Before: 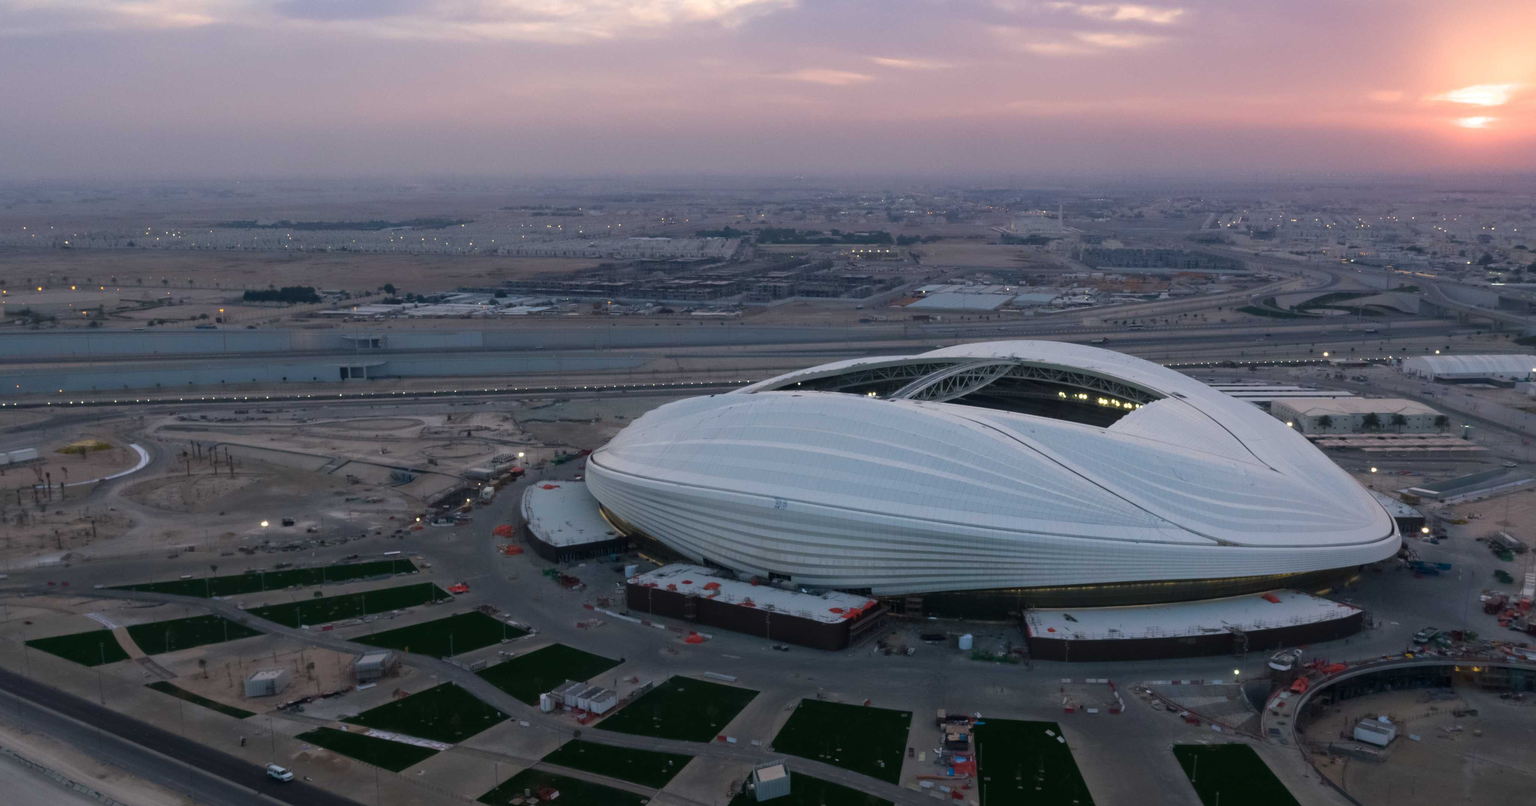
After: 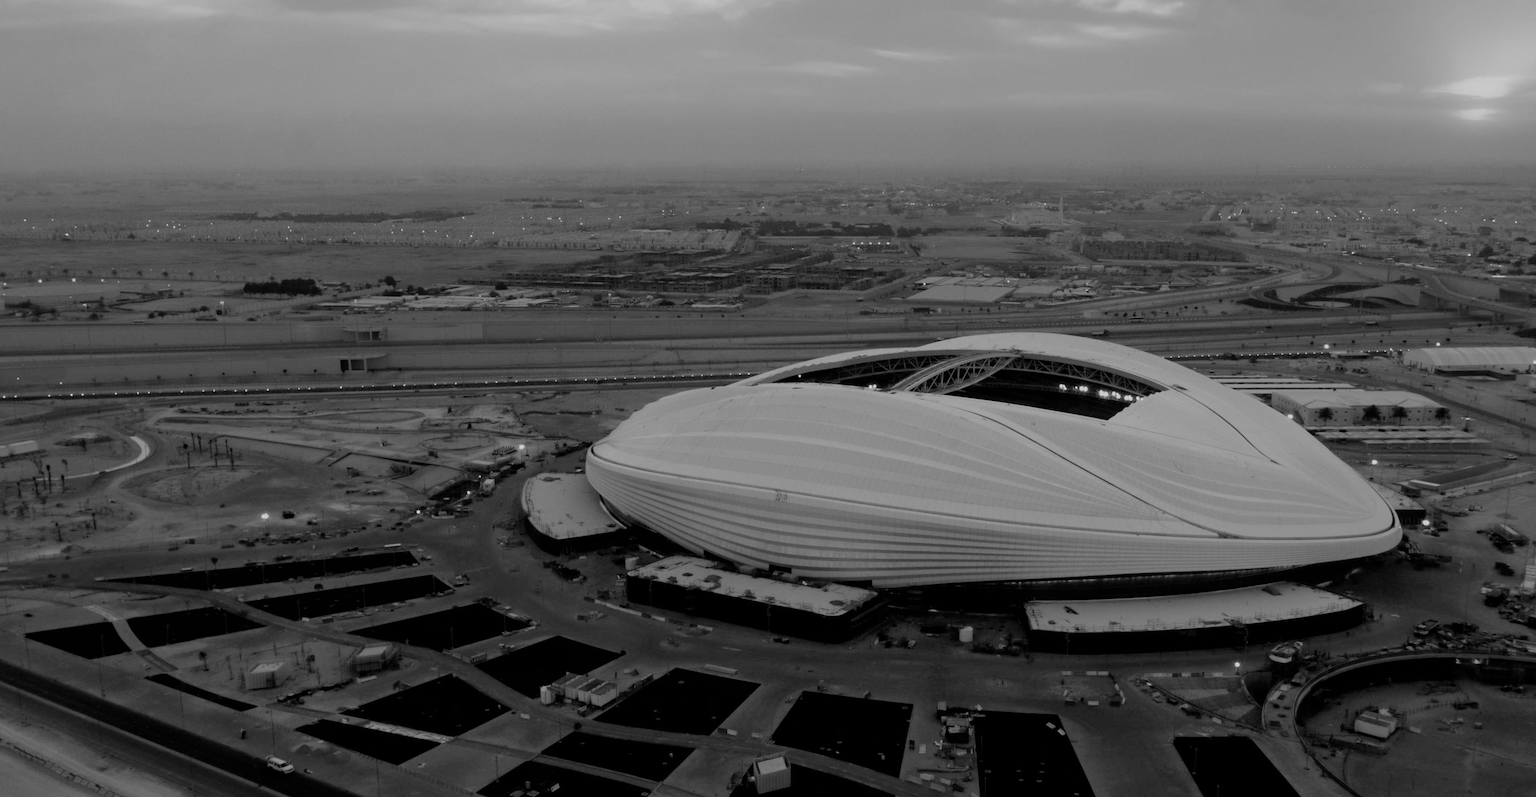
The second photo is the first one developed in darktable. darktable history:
monochrome: a -11.7, b 1.62, size 0.5, highlights 0.38
exposure: black level correction 0.007, compensate highlight preservation false
filmic rgb: black relative exposure -7.15 EV, white relative exposure 5.36 EV, hardness 3.02, color science v6 (2022)
crop: top 1.049%, right 0.001%
